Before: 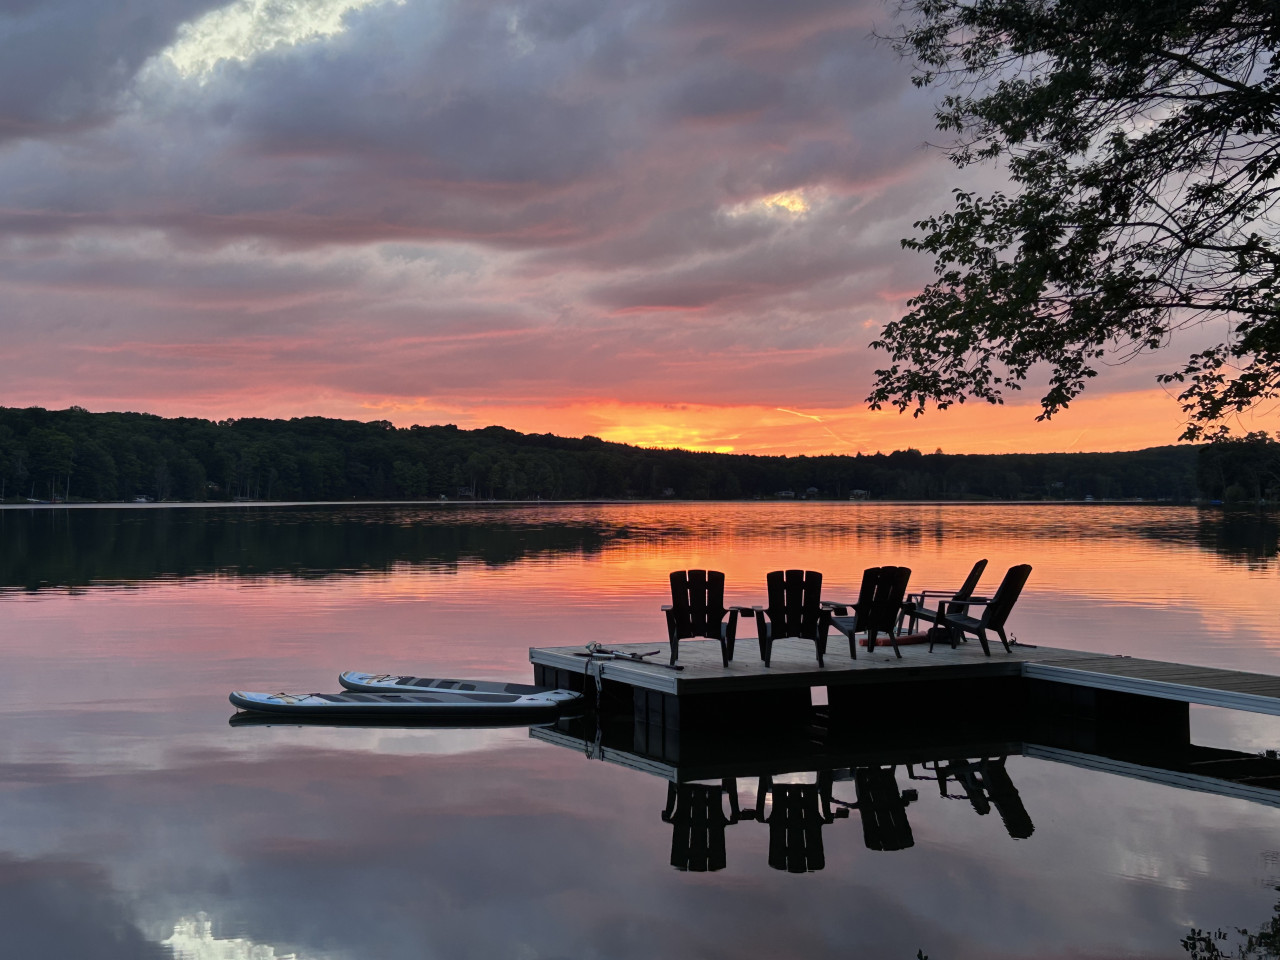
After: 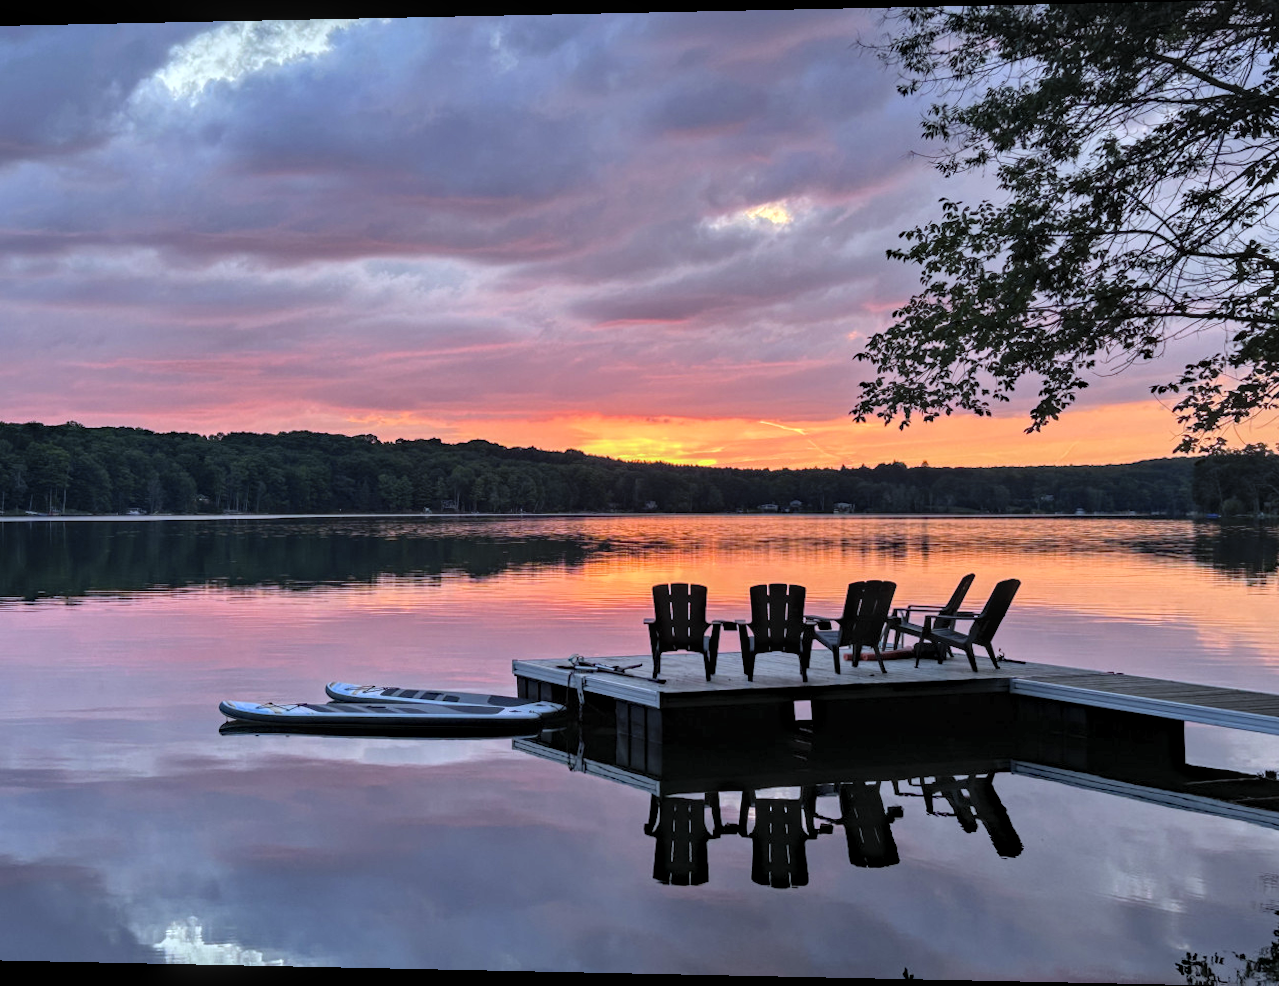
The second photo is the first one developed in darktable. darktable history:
white balance: red 0.926, green 1.003, blue 1.133
rotate and perspective: lens shift (horizontal) -0.055, automatic cropping off
local contrast: on, module defaults
levels: mode automatic, black 0.023%, white 99.97%, levels [0.062, 0.494, 0.925]
haze removal: adaptive false
contrast brightness saturation: brightness 0.13
